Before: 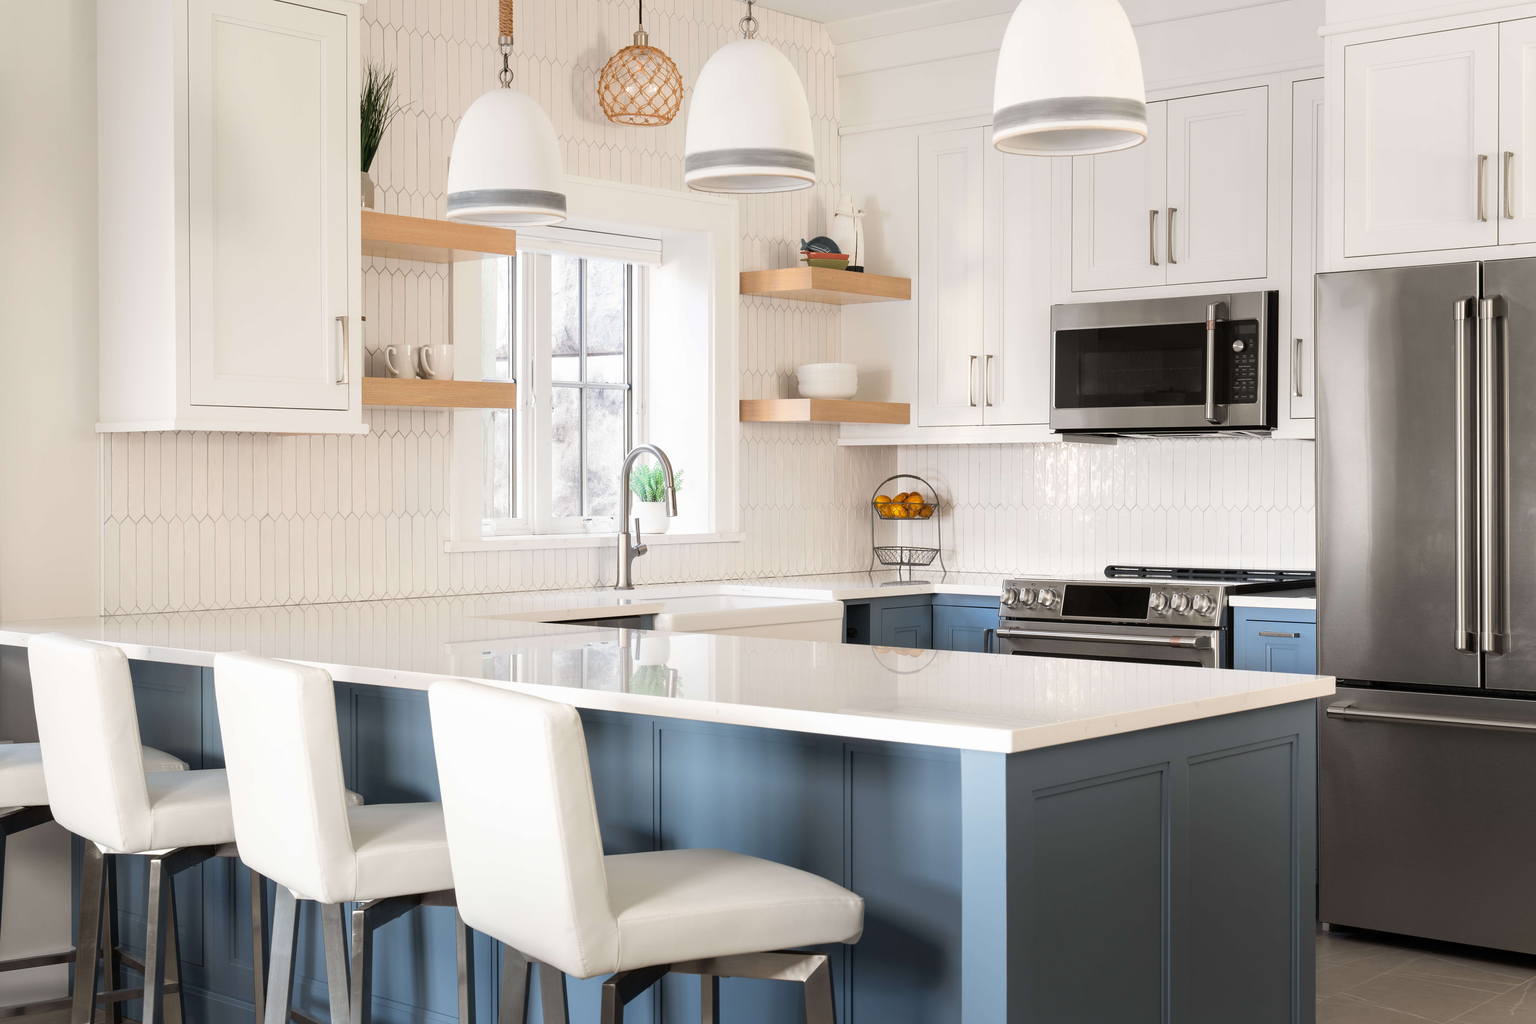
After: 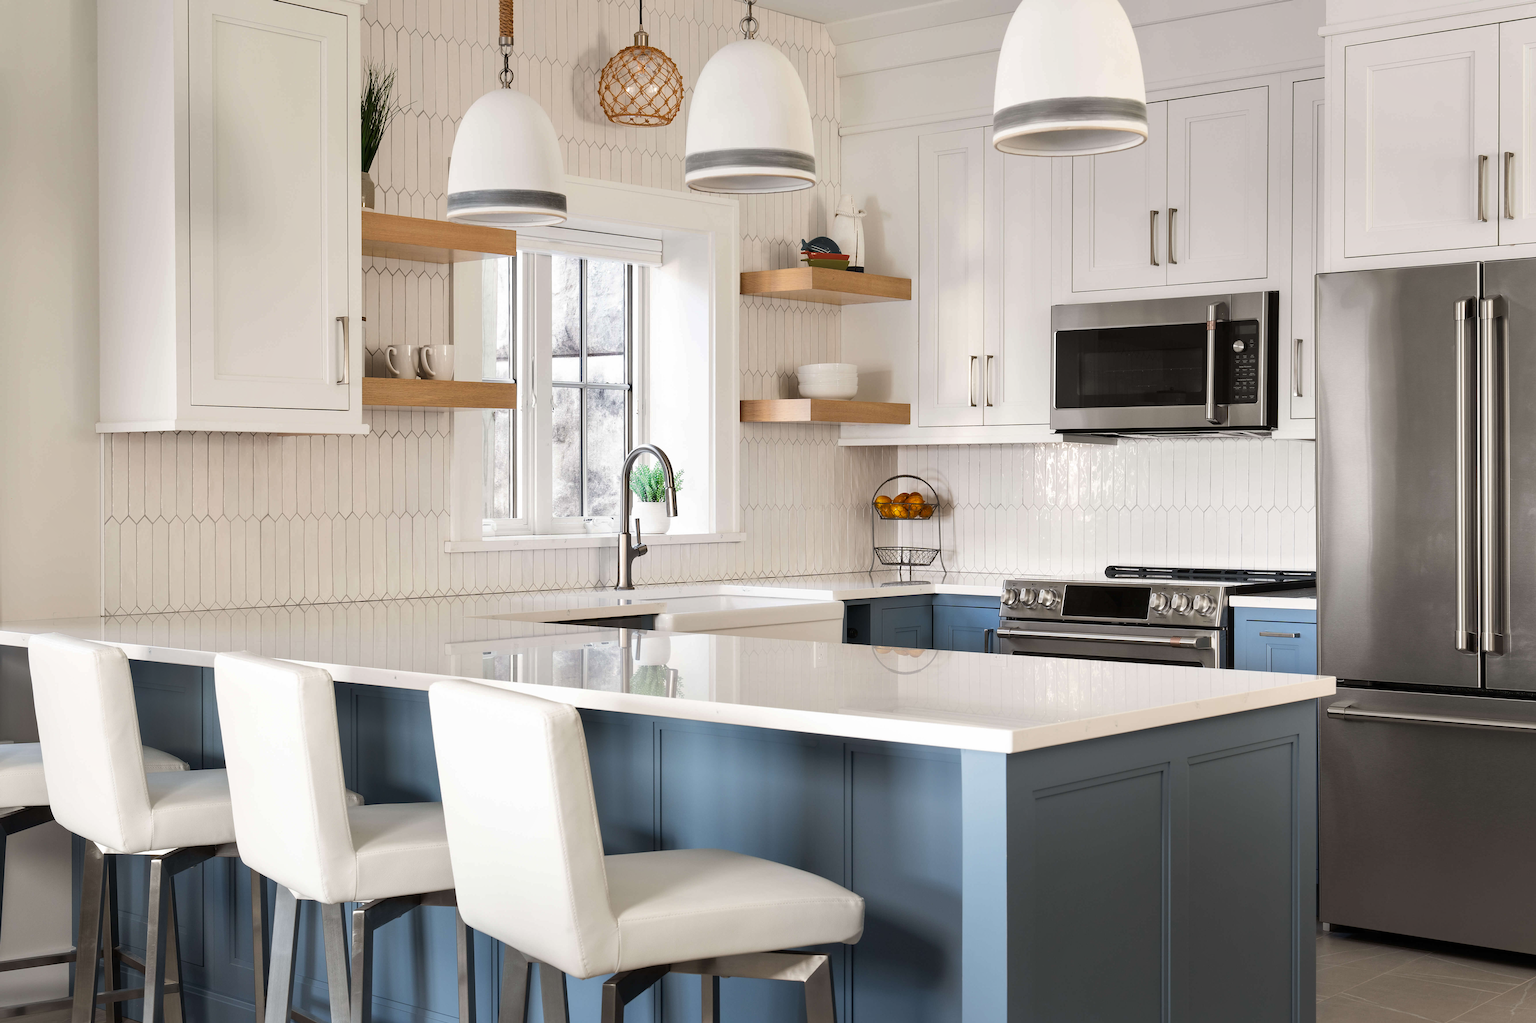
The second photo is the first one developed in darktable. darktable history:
shadows and highlights: radius 336.23, shadows 29.16, soften with gaussian
tone equalizer: edges refinement/feathering 500, mask exposure compensation -1.57 EV, preserve details no
sharpen: amount 0.2
